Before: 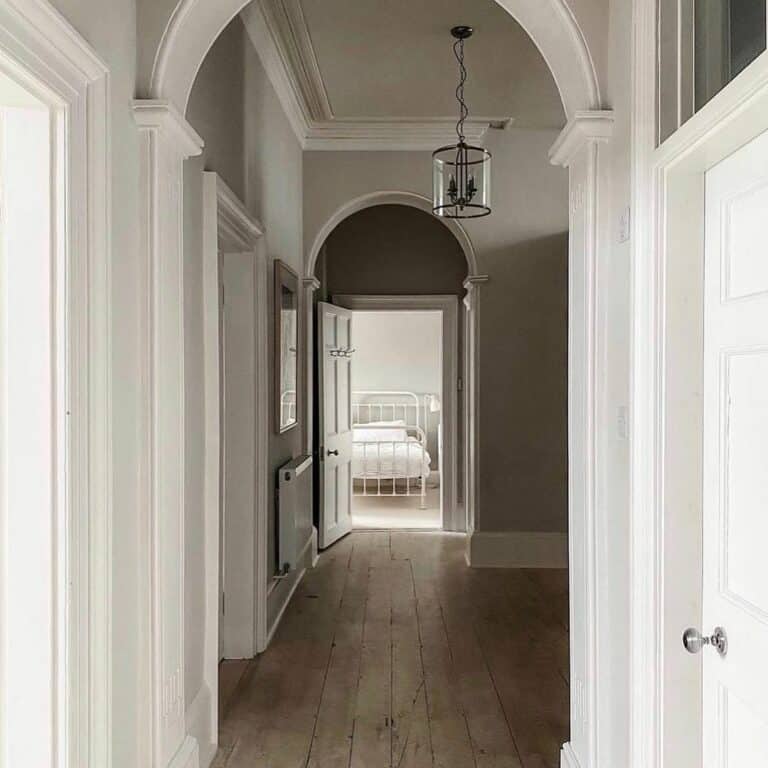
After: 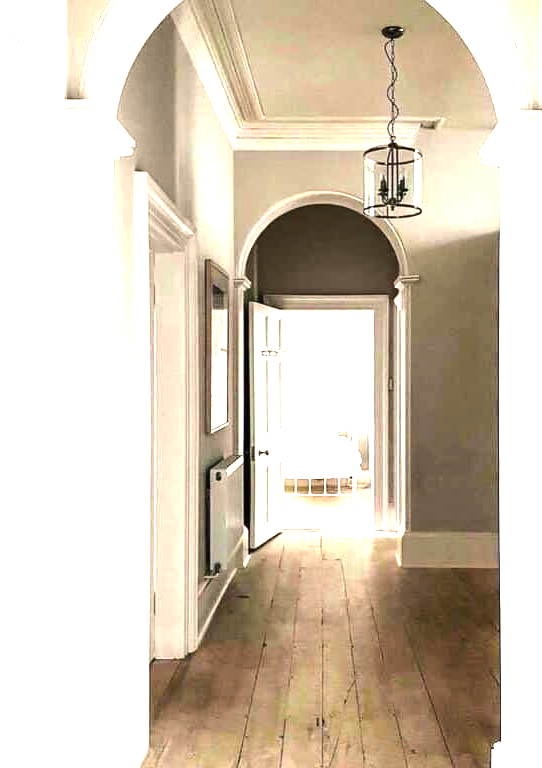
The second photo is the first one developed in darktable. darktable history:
crop and rotate: left 9.032%, right 20.352%
color balance rgb: highlights gain › chroma 0.654%, highlights gain › hue 56.97°, perceptual saturation grading › global saturation 25.617%, perceptual brilliance grading › highlights 17.314%, perceptual brilliance grading › mid-tones 30.883%, perceptual brilliance grading › shadows -30.637%
exposure: black level correction 0, exposure 1.516 EV, compensate highlight preservation false
